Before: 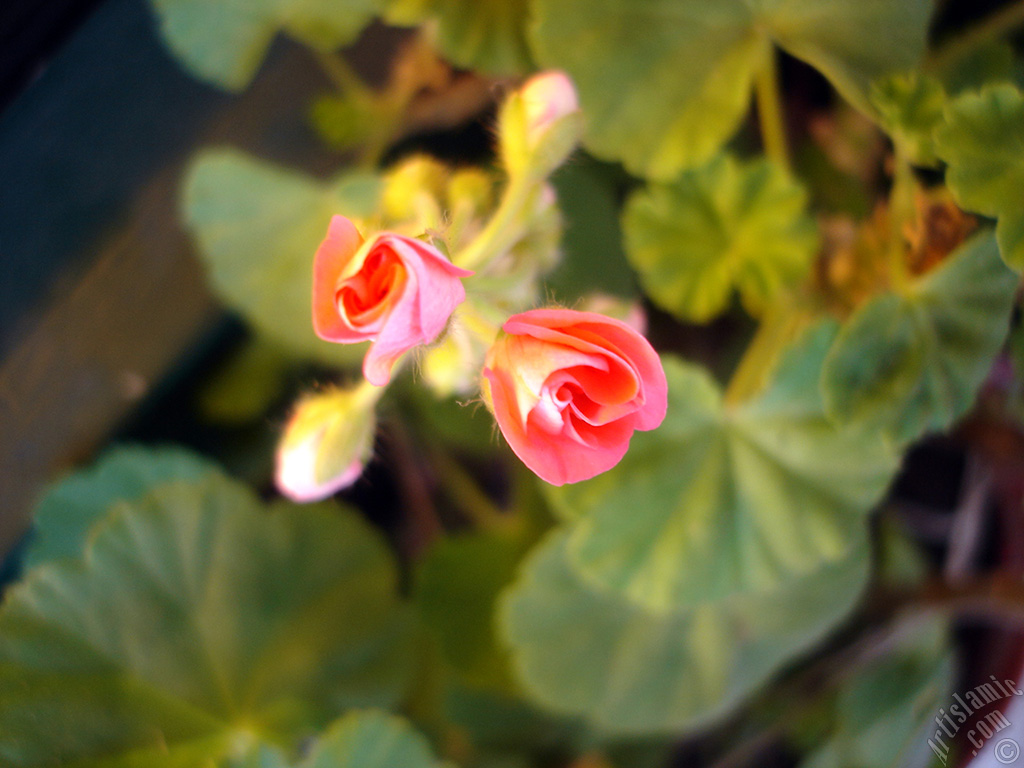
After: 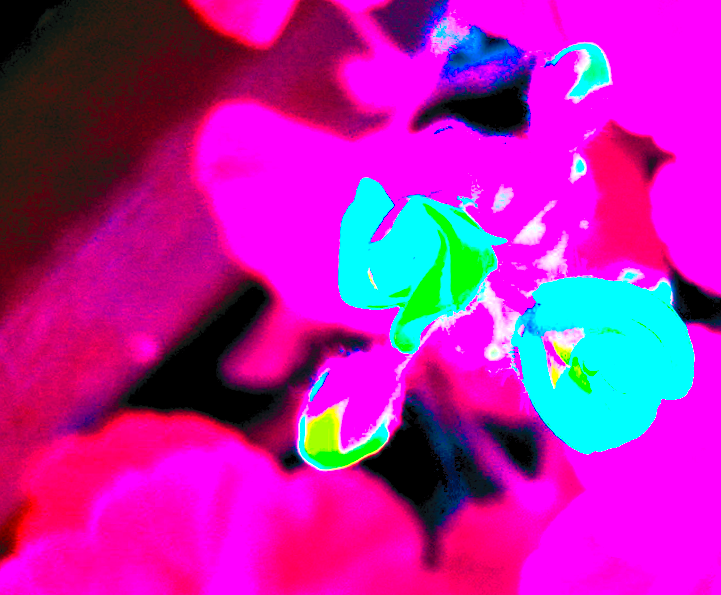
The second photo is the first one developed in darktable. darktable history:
exposure: black level correction 0.001, exposure 1.719 EV, compensate exposure bias true, compensate highlight preservation false
color balance rgb: shadows lift › luminance -18.76%, shadows lift › chroma 35.44%, power › luminance -3.76%, power › hue 142.17°, highlights gain › chroma 7.5%, highlights gain › hue 184.75°, global offset › luminance -0.52%, global offset › chroma 0.91%, global offset › hue 173.36°, shadows fall-off 300%, white fulcrum 2 EV, highlights fall-off 300%, linear chroma grading › shadows 17.19%, linear chroma grading › highlights 61.12%, linear chroma grading › global chroma 50%, hue shift -150.52°, perceptual brilliance grading › global brilliance 12%, mask middle-gray fulcrum 100%, contrast gray fulcrum 38.43%, contrast 35.15%, saturation formula JzAzBz (2021)
color correction: highlights a* 2.72, highlights b* 22.8
local contrast: highlights 100%, shadows 100%, detail 120%, midtone range 0.2
crop: right 28.885%, bottom 16.626%
contrast brightness saturation: contrast 1, brightness 1, saturation 1
rotate and perspective: rotation 0.679°, lens shift (horizontal) 0.136, crop left 0.009, crop right 0.991, crop top 0.078, crop bottom 0.95
color balance: lift [1.003, 0.993, 1.001, 1.007], gamma [1.018, 1.072, 0.959, 0.928], gain [0.974, 0.873, 1.031, 1.127]
